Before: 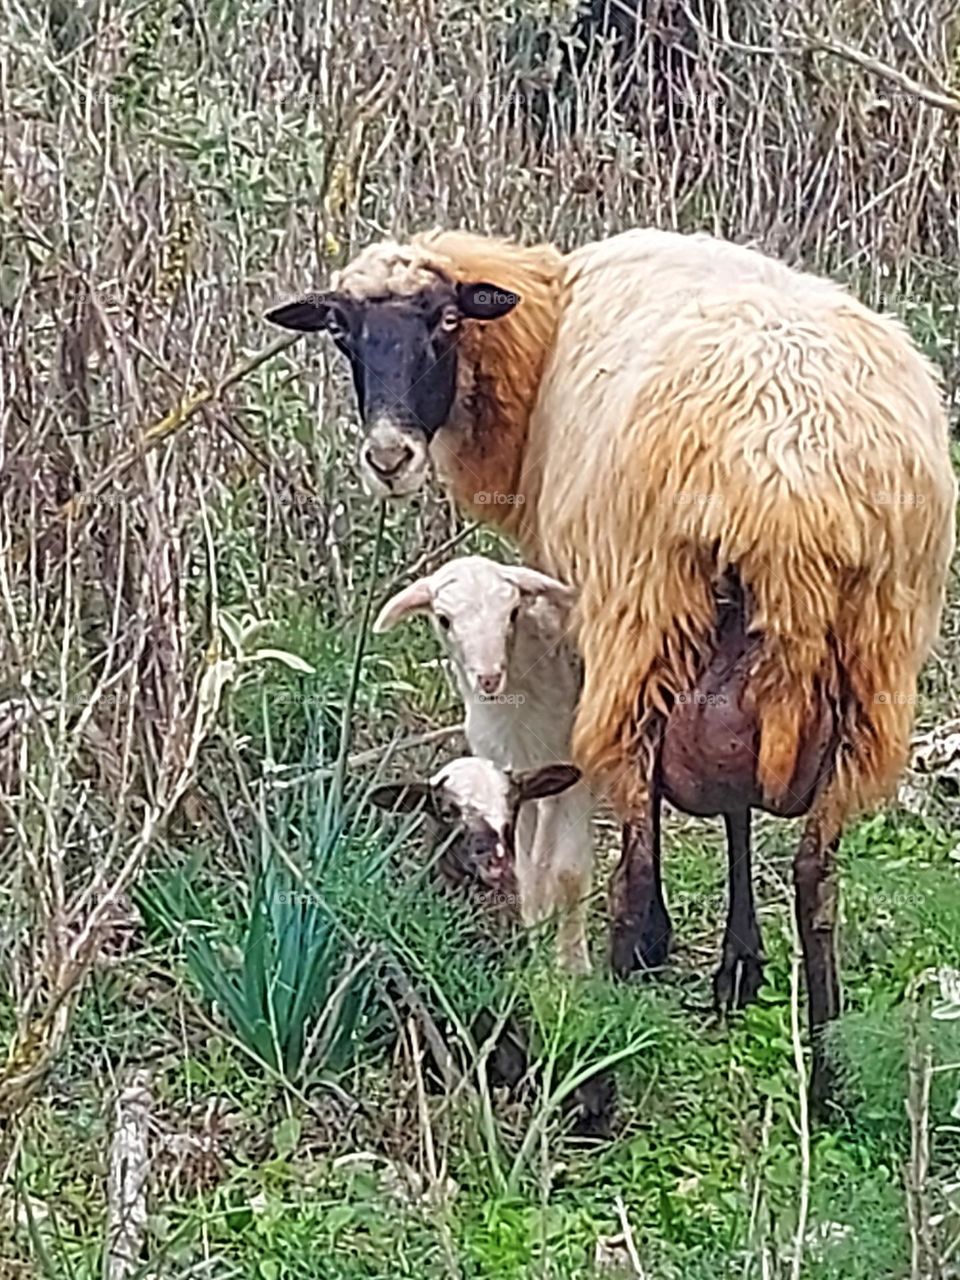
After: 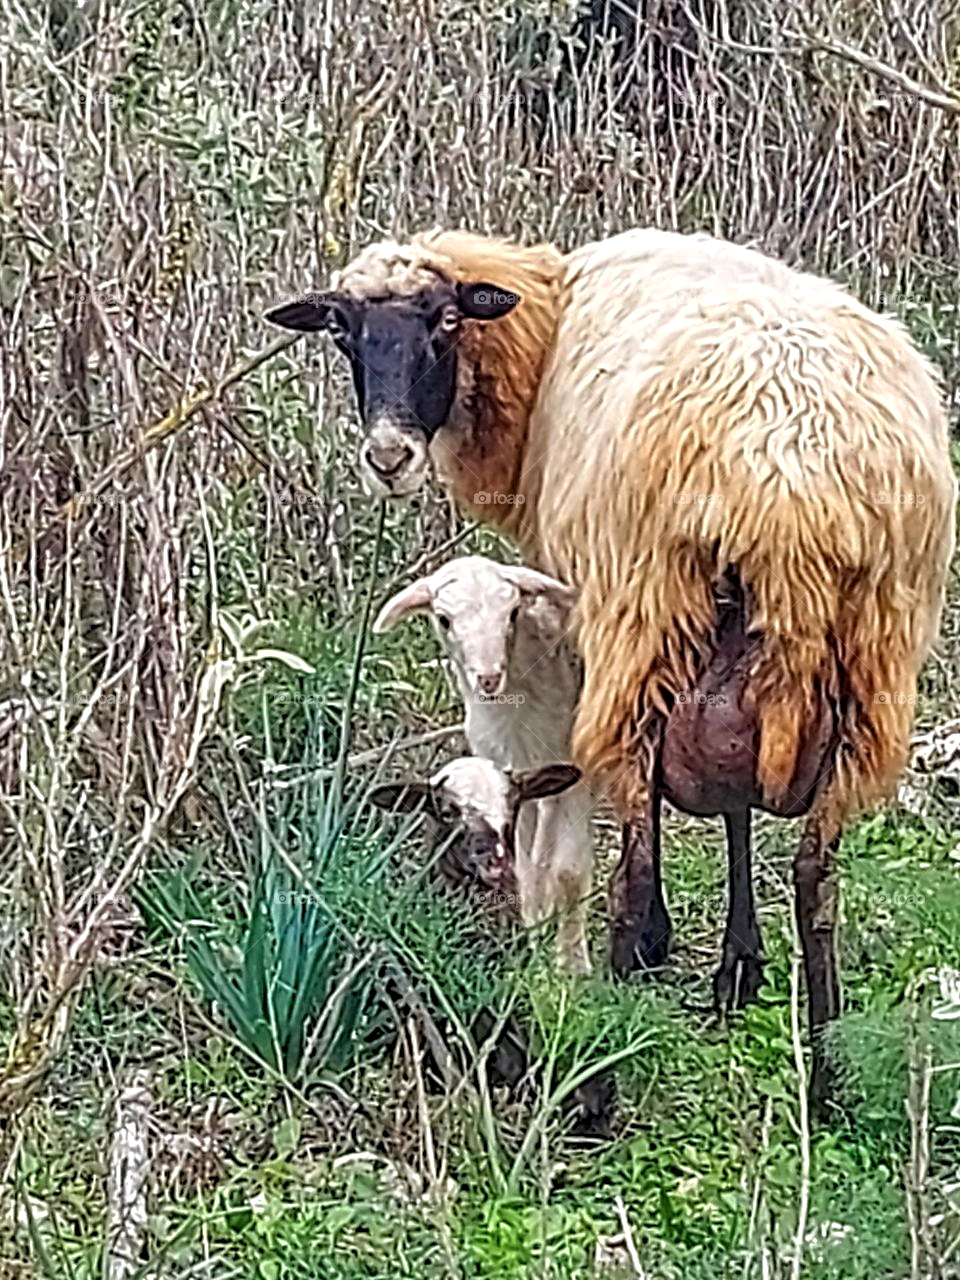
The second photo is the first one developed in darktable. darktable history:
local contrast: detail 142%
sharpen: radius 5.325, amount 0.312, threshold 26.433
